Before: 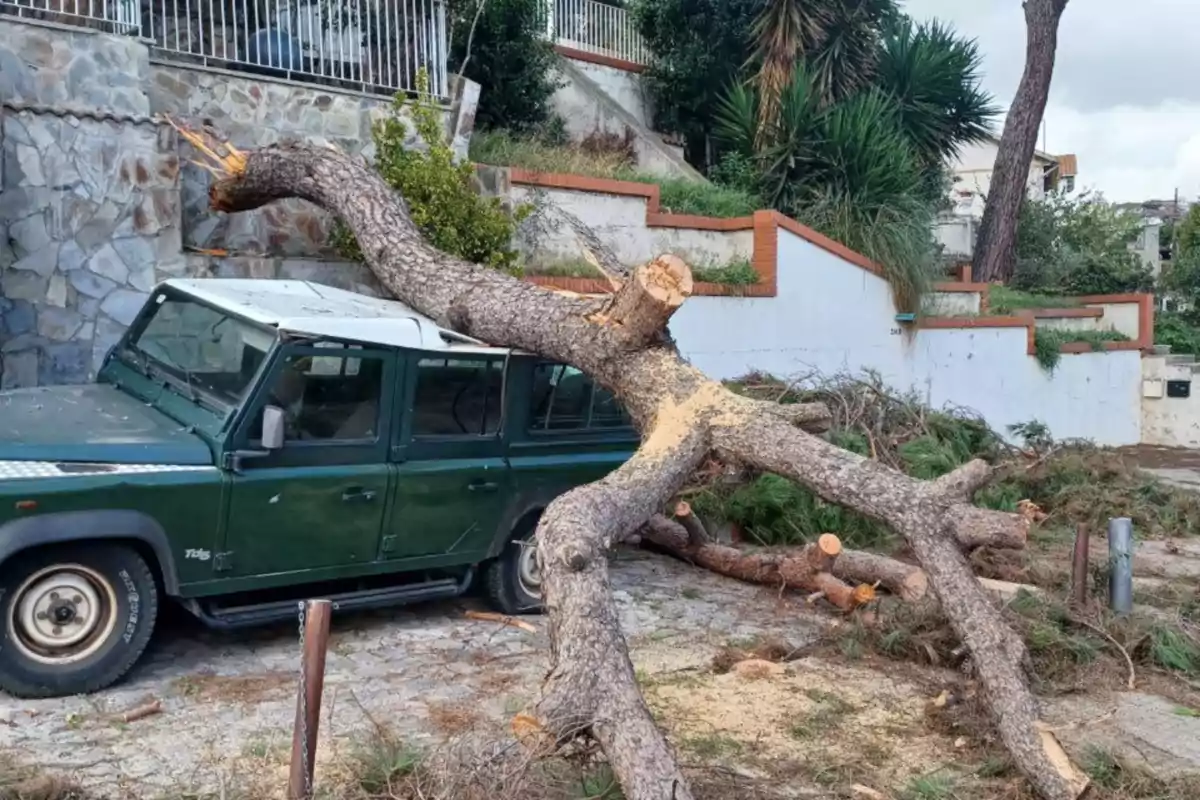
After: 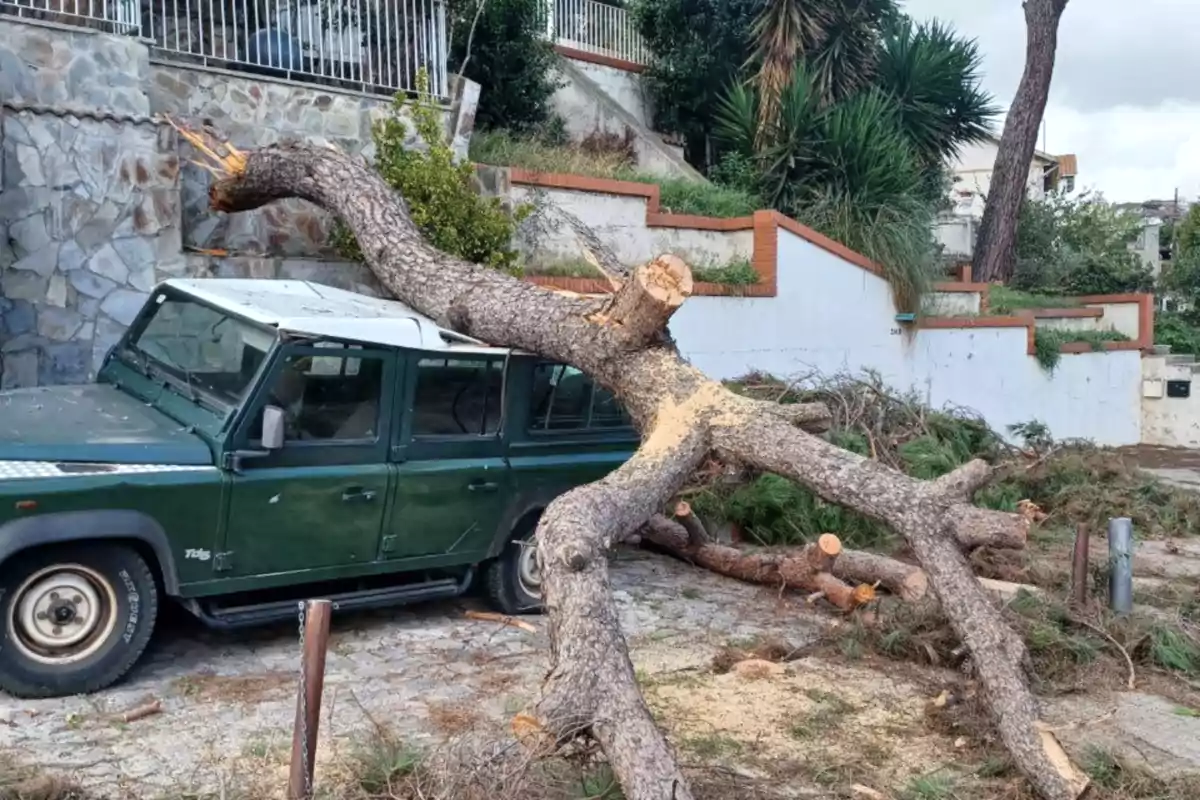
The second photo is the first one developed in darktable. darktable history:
shadows and highlights: radius 47.3, white point adjustment 6.76, compress 79.32%, soften with gaussian
exposure: exposure -0.158 EV, compensate highlight preservation false
